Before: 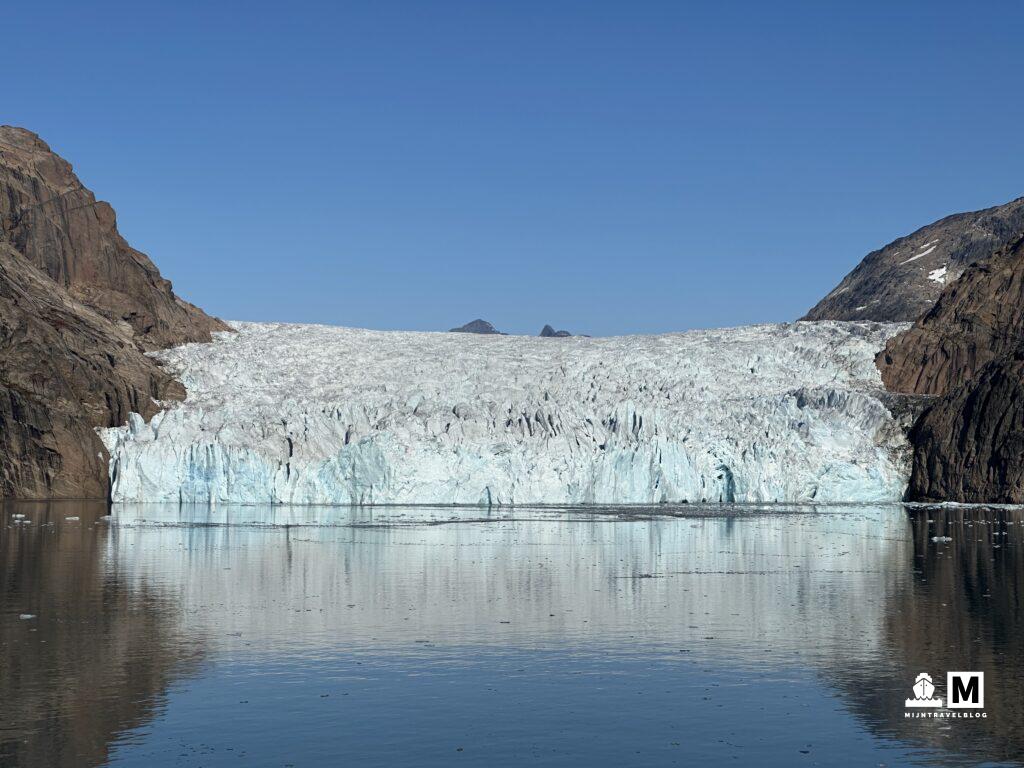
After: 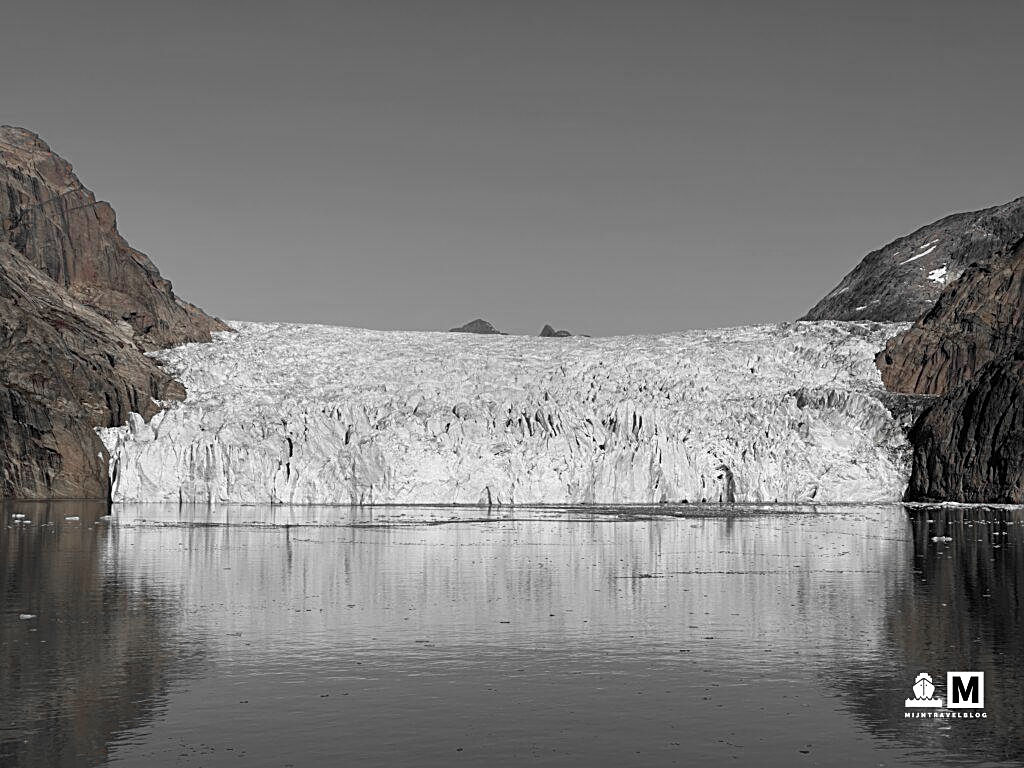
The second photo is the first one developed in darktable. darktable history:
color zones: curves: ch0 [(0, 0.447) (0.184, 0.543) (0.323, 0.476) (0.429, 0.445) (0.571, 0.443) (0.714, 0.451) (0.857, 0.452) (1, 0.447)]; ch1 [(0, 0.464) (0.176, 0.46) (0.287, 0.177) (0.429, 0.002) (0.571, 0) (0.714, 0) (0.857, 0) (1, 0.464)], mix 20%
sharpen: on, module defaults
